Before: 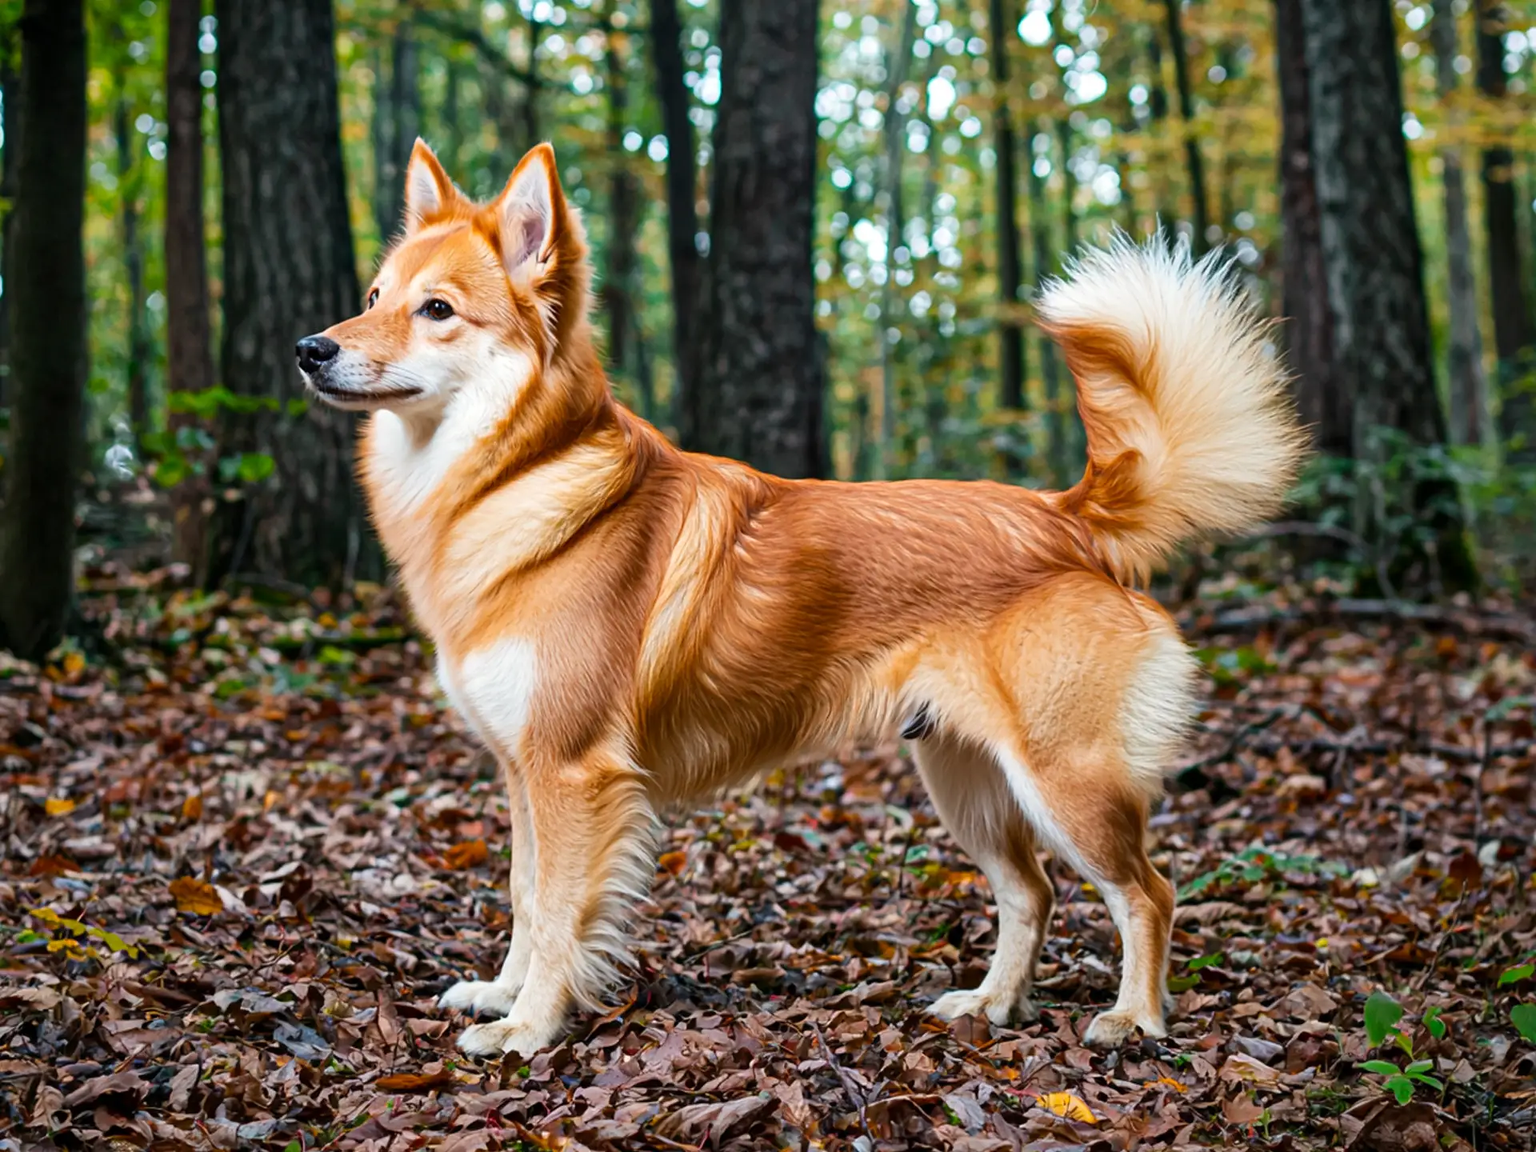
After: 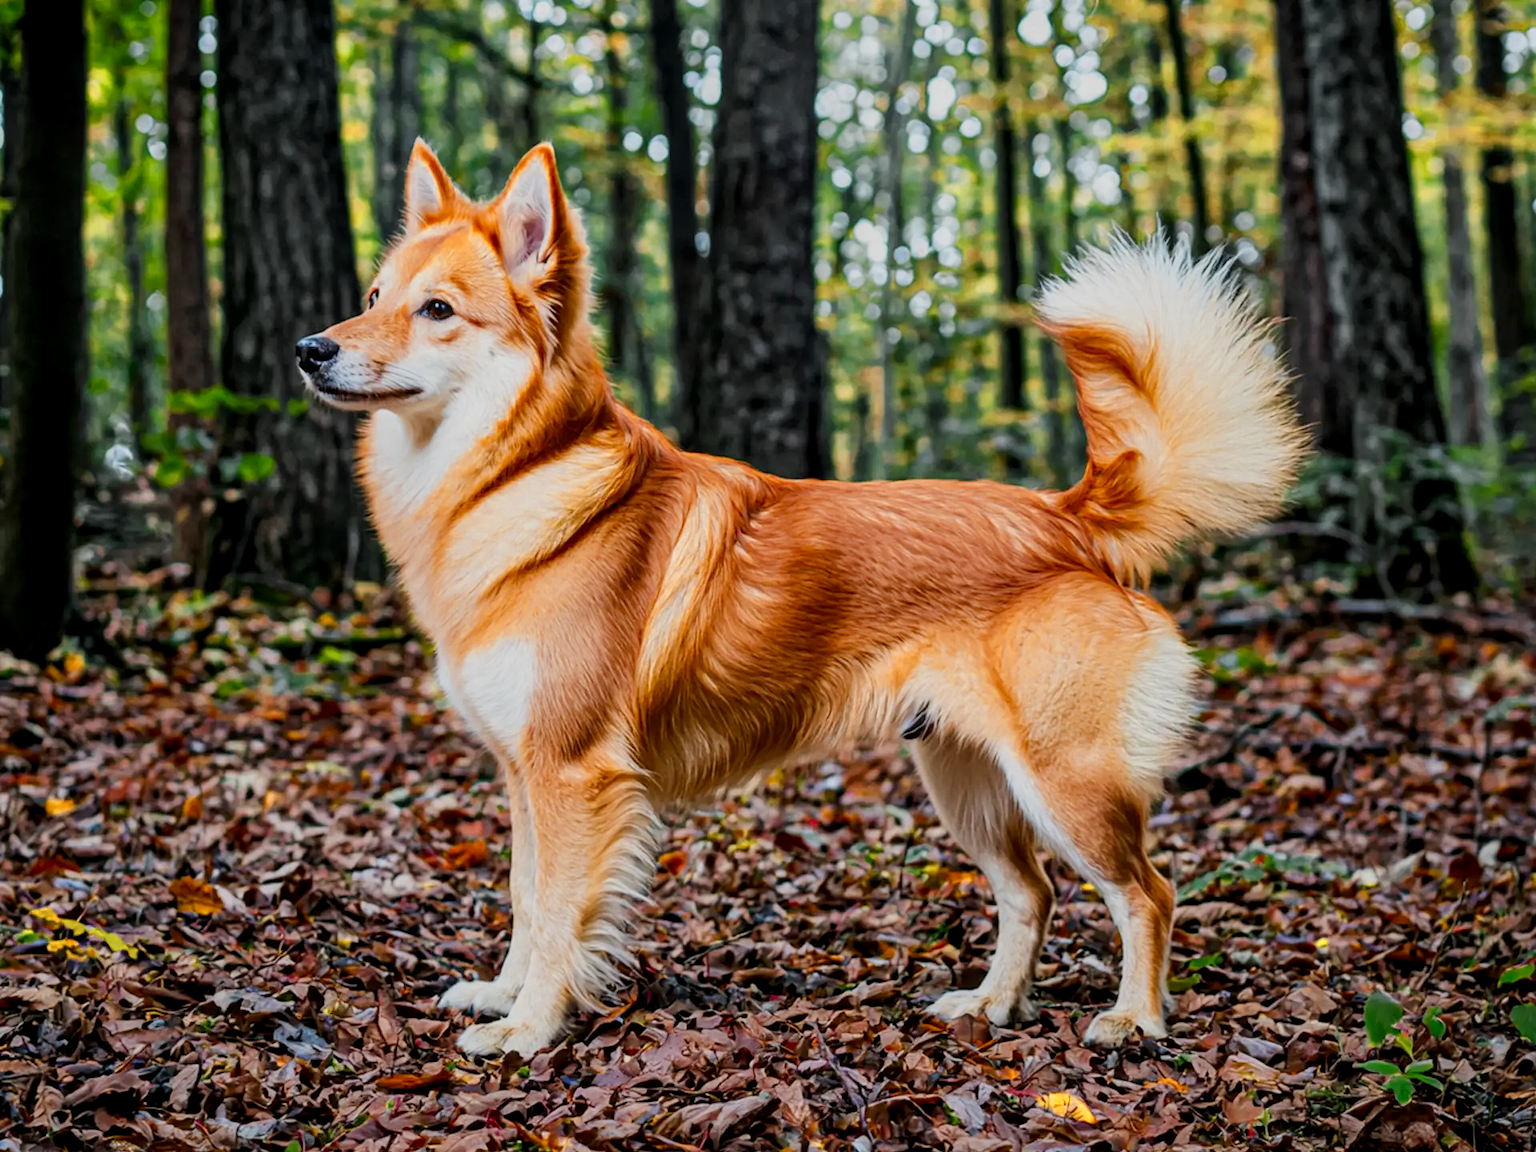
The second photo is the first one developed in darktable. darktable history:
filmic rgb: black relative exposure -7.65 EV, white relative exposure 4.56 EV, hardness 3.61, contrast in shadows safe
local contrast: on, module defaults
color zones: curves: ch0 [(0.004, 0.305) (0.261, 0.623) (0.389, 0.399) (0.708, 0.571) (0.947, 0.34)]; ch1 [(0.025, 0.645) (0.229, 0.584) (0.326, 0.551) (0.484, 0.262) (0.757, 0.643)]
